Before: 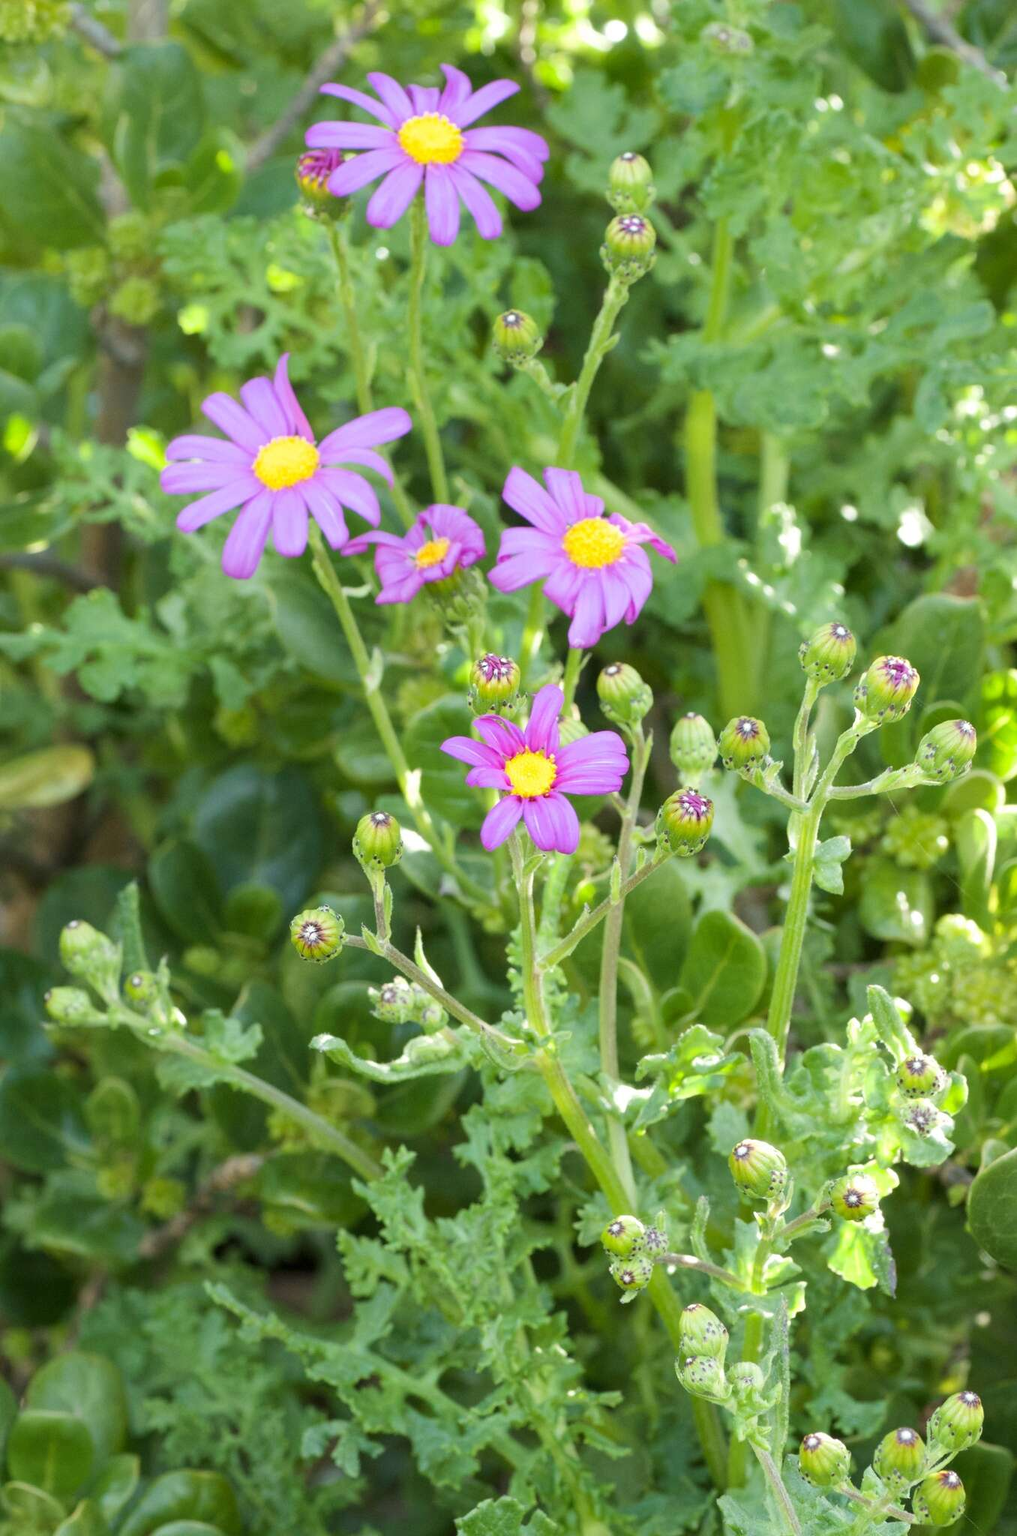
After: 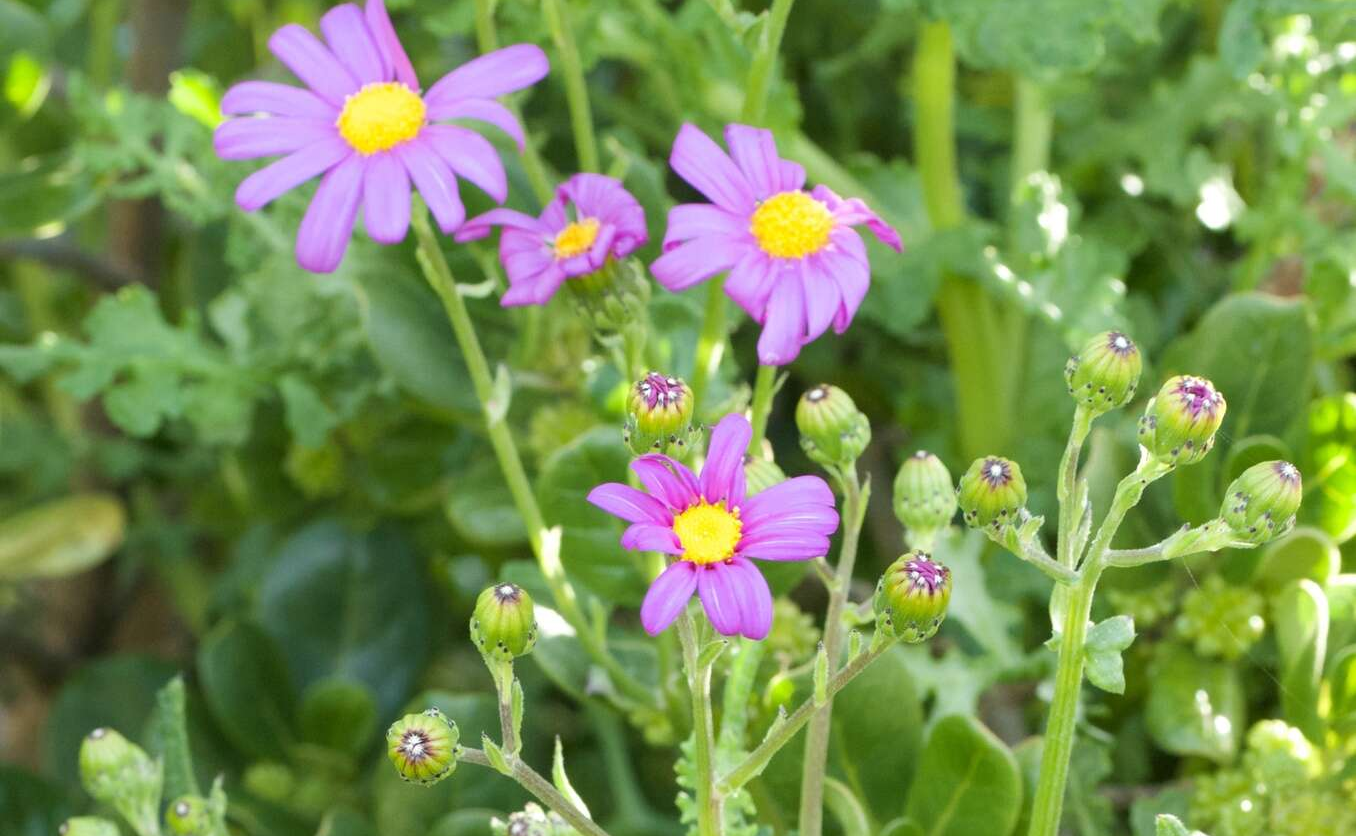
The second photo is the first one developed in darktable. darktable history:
crop and rotate: top 24.394%, bottom 34.773%
